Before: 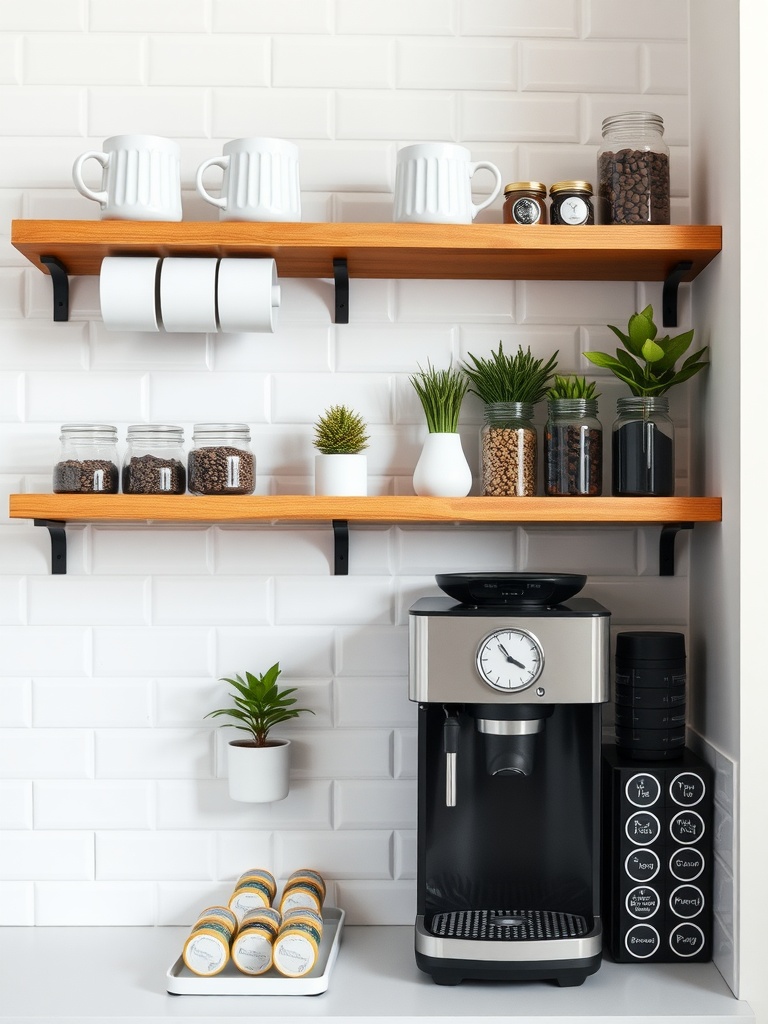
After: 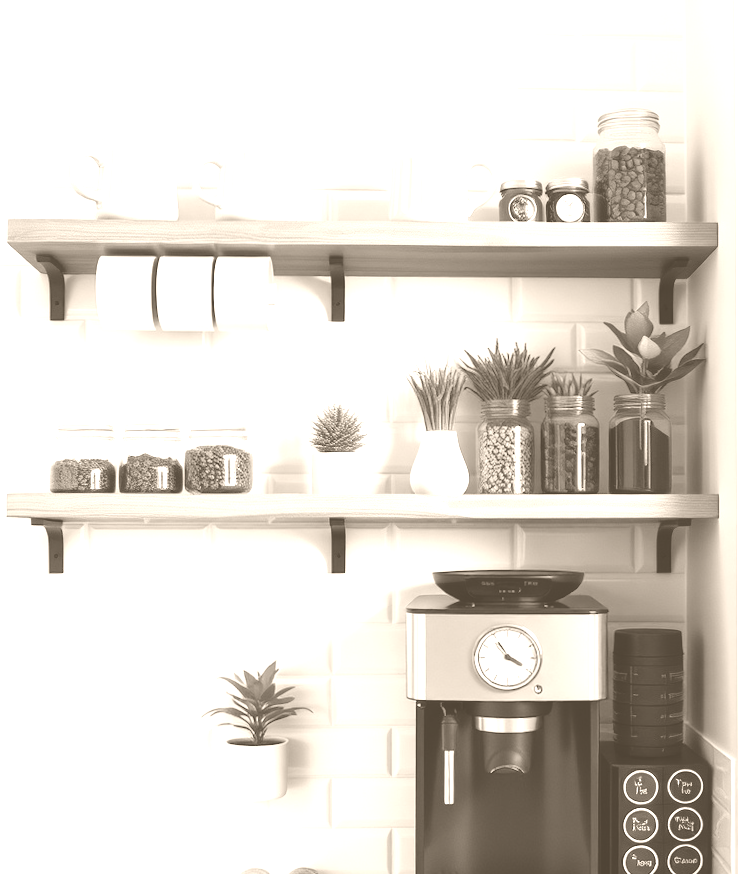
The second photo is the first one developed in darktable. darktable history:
colorize: hue 34.49°, saturation 35.33%, source mix 100%, version 1
crop and rotate: angle 0.2°, left 0.275%, right 3.127%, bottom 14.18%
